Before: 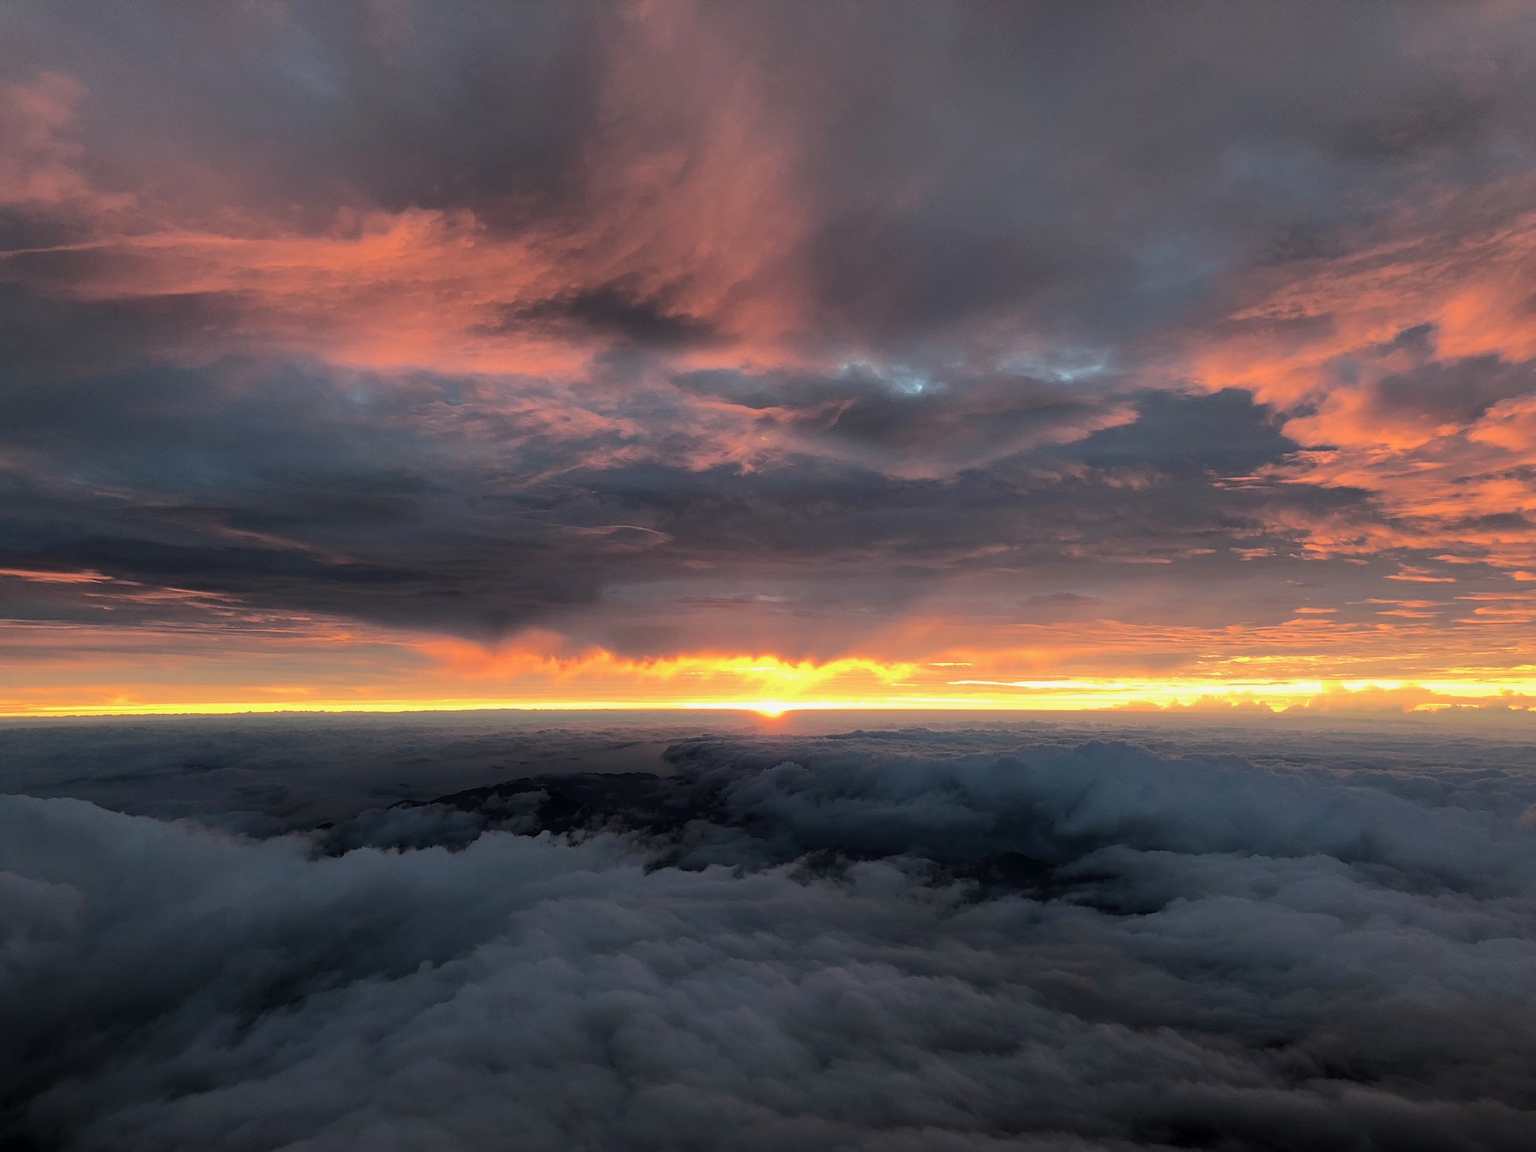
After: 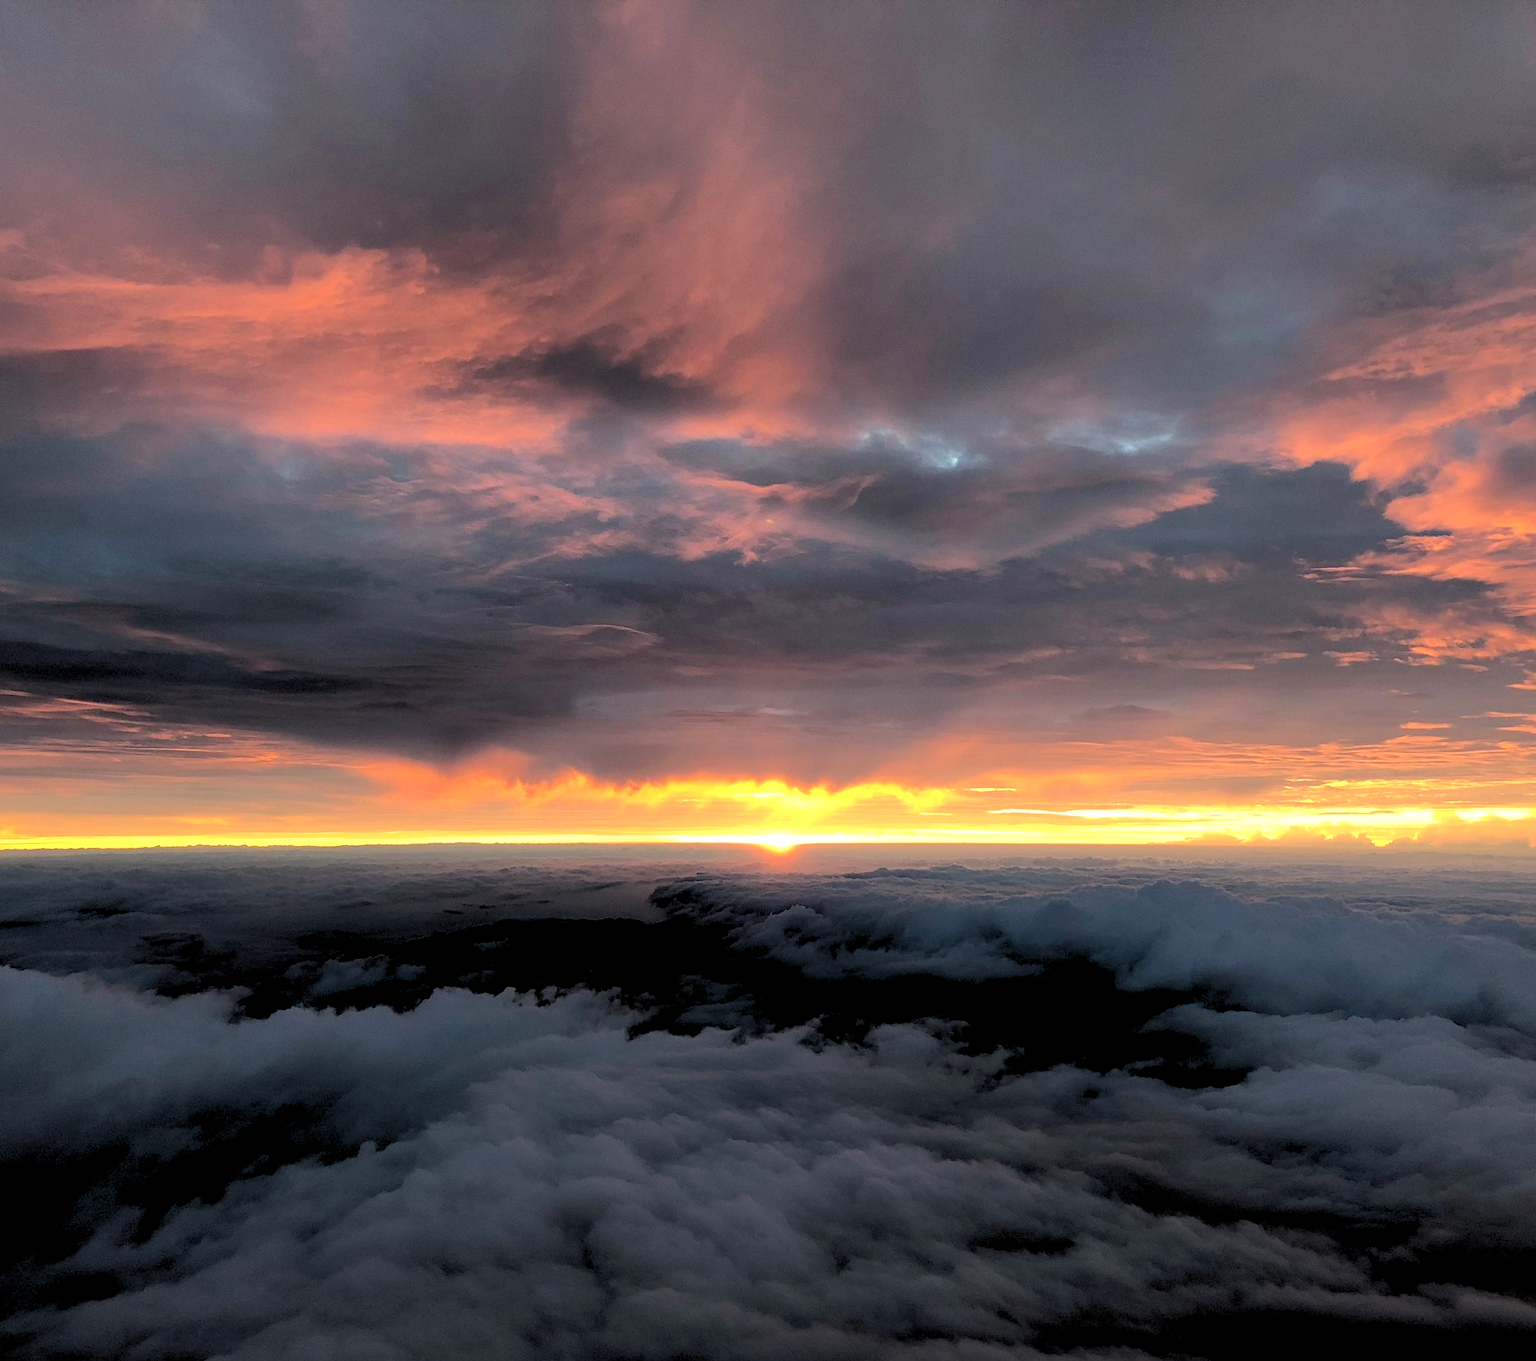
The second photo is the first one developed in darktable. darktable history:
rgb levels: levels [[0.013, 0.434, 0.89], [0, 0.5, 1], [0, 0.5, 1]]
crop: left 7.598%, right 7.873%
